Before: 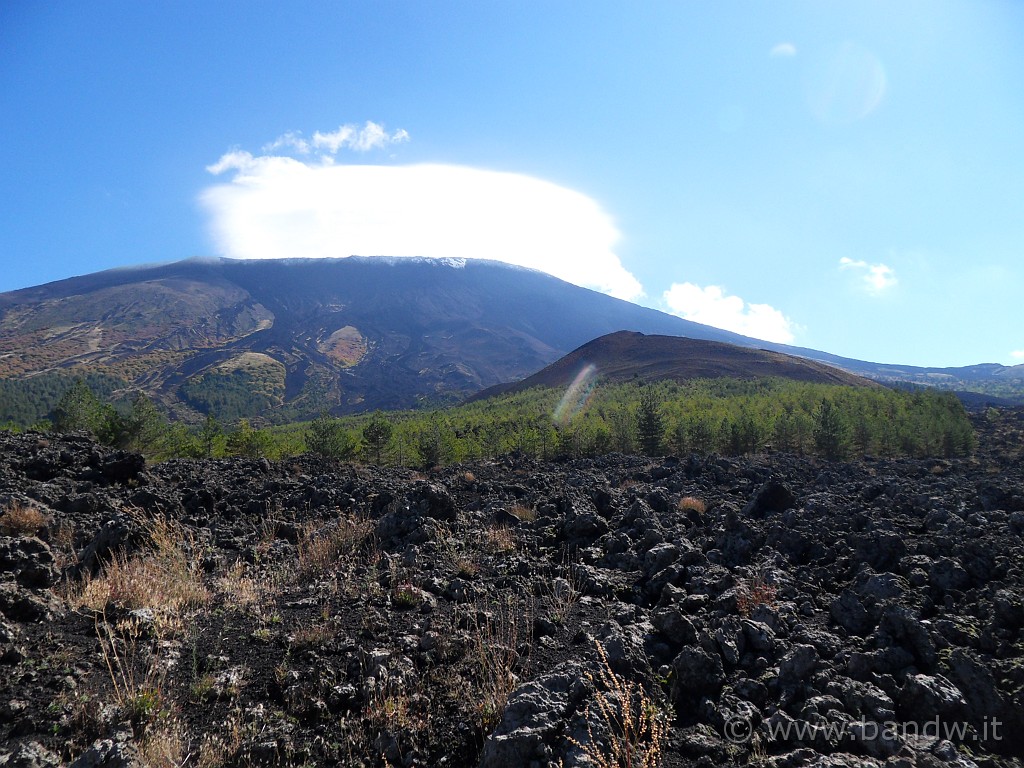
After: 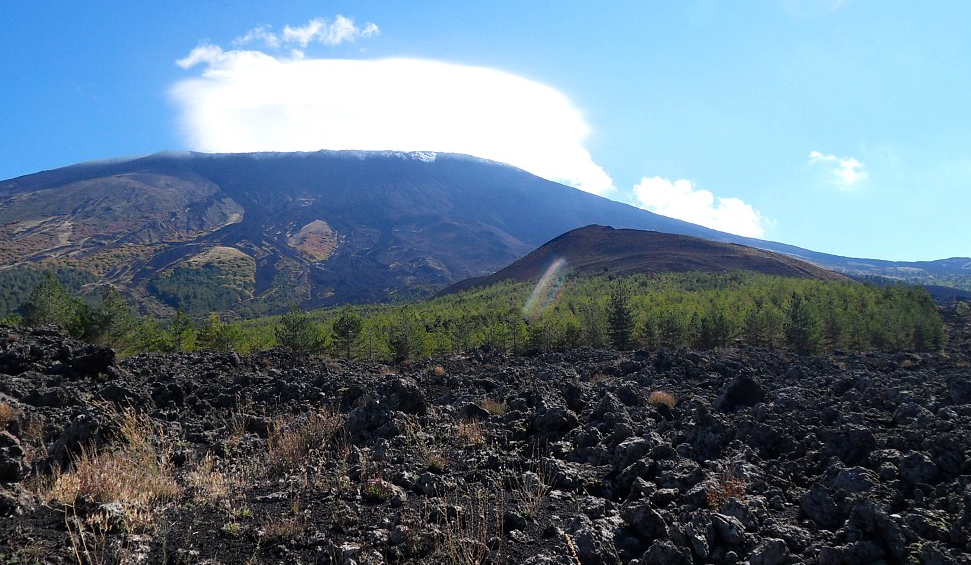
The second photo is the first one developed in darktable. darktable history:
crop and rotate: left 2.938%, top 13.835%, right 2.161%, bottom 12.59%
haze removal: compatibility mode true, adaptive false
